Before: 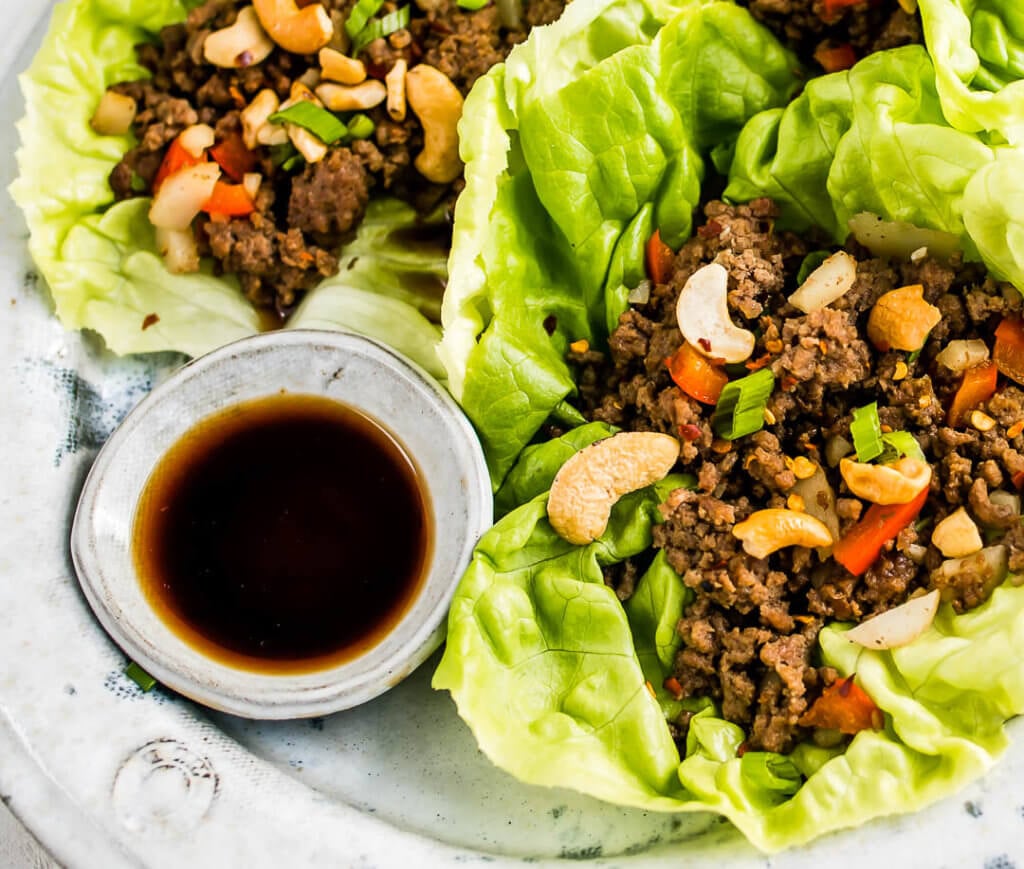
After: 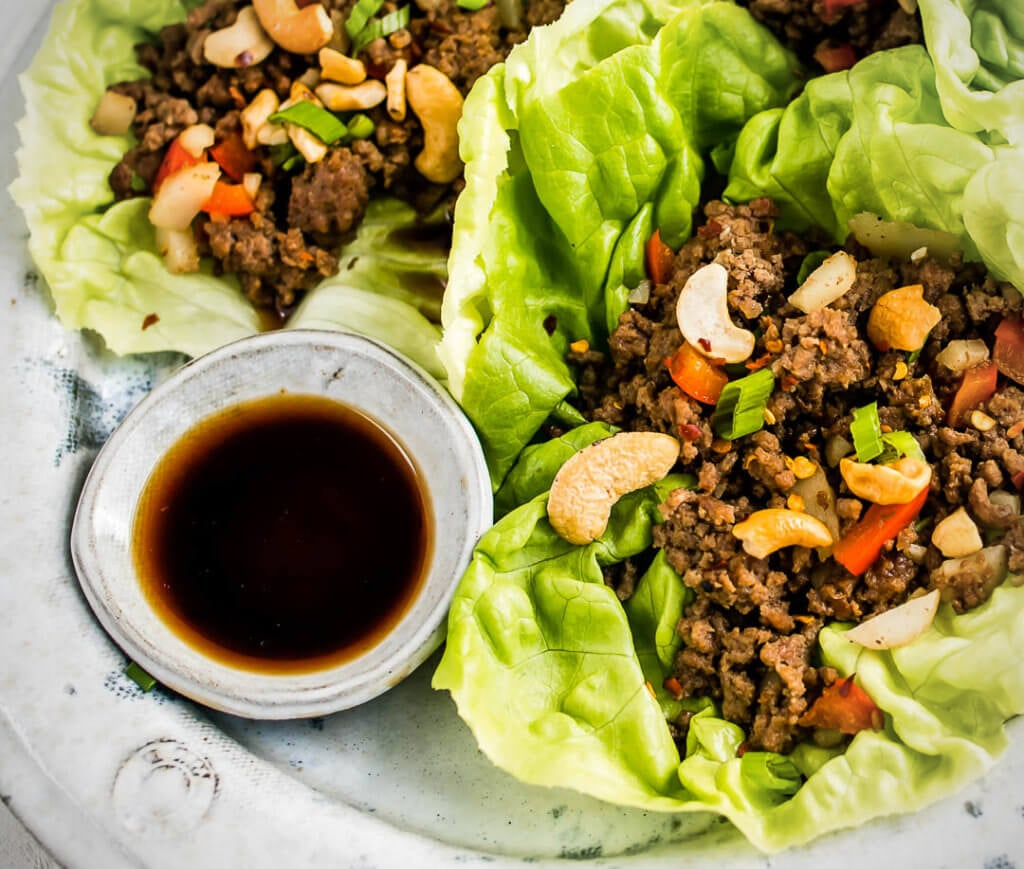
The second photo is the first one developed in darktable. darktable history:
vignetting: fall-off radius 82.98%, brightness -0.575, unbound false
